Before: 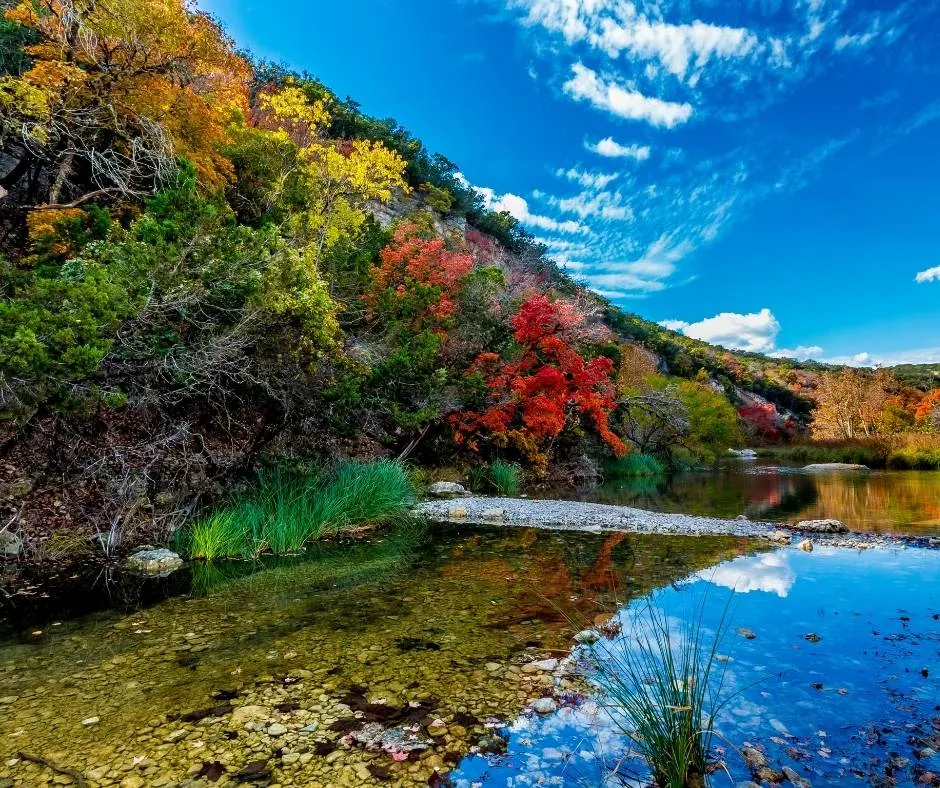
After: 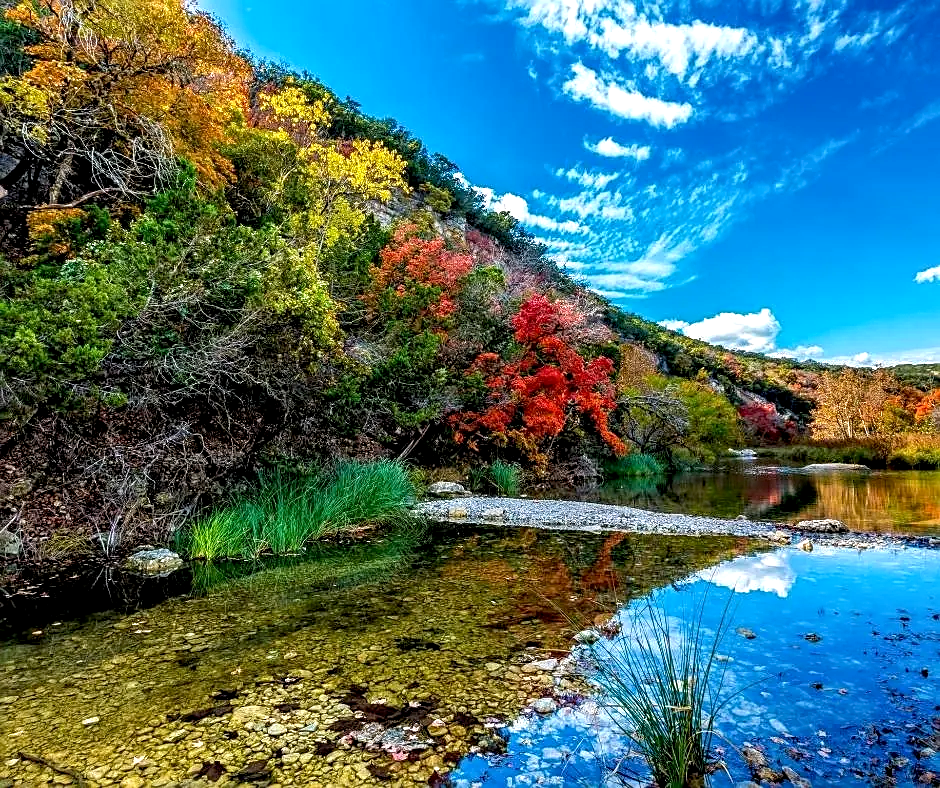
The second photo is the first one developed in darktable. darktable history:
sharpen: on, module defaults
exposure: black level correction 0.003, exposure 0.383 EV, compensate highlight preservation false
local contrast: on, module defaults
